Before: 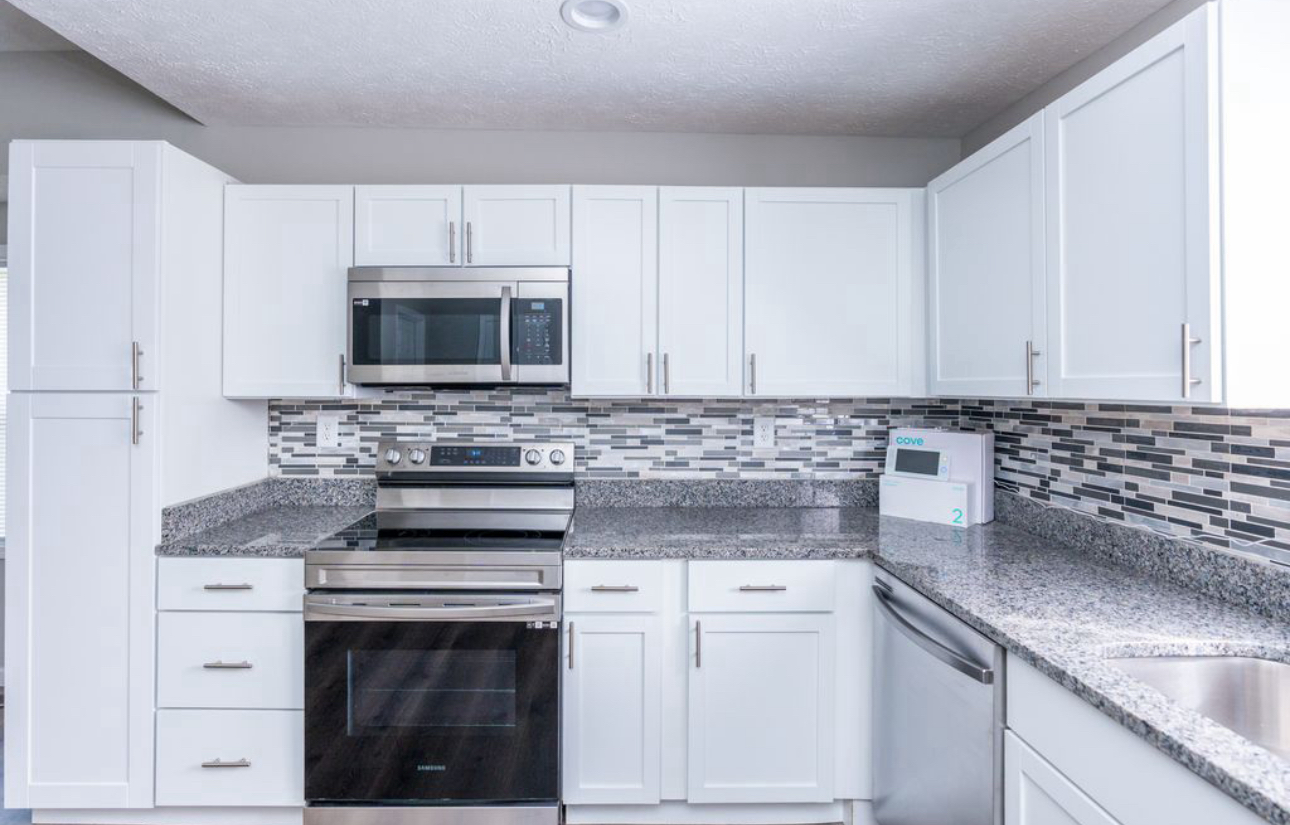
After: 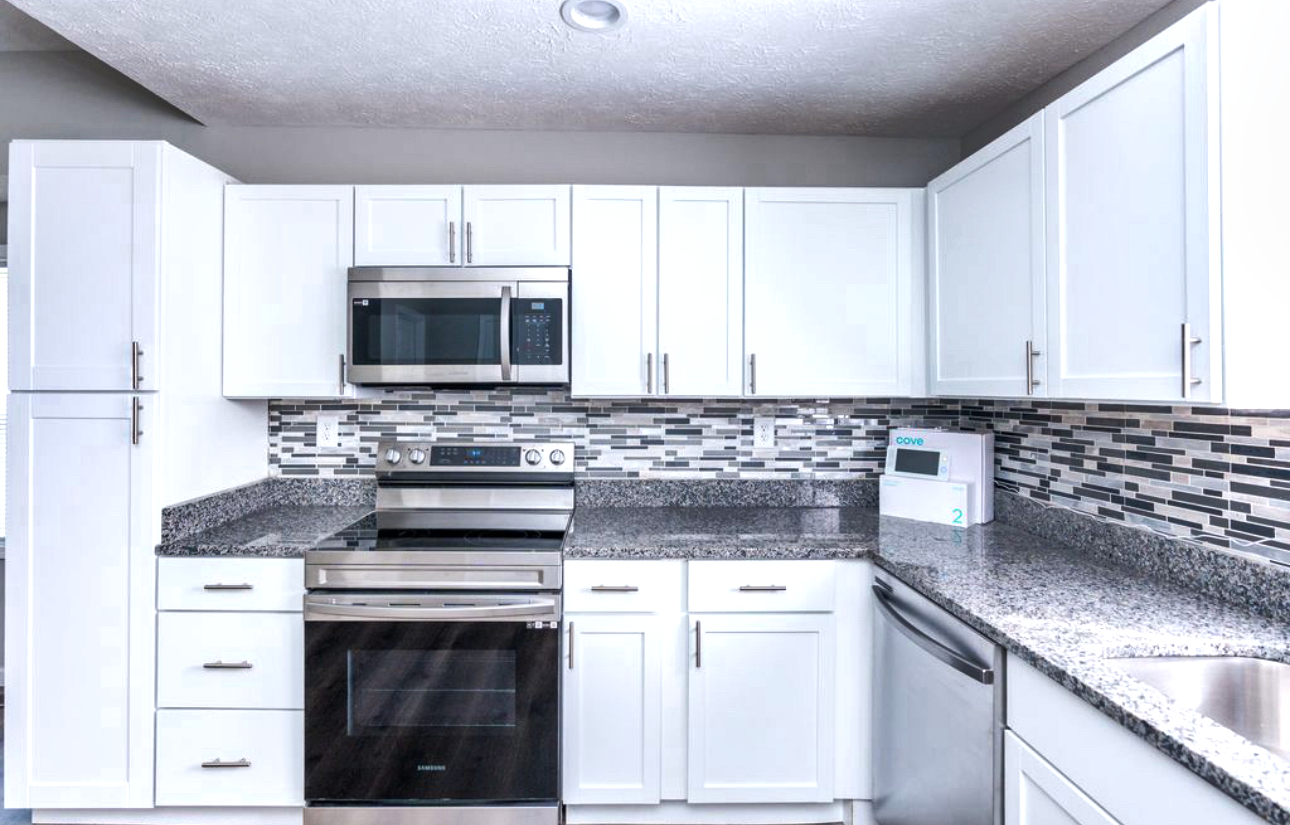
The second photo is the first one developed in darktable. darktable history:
tone equalizer: -8 EV -0.431 EV, -7 EV -0.412 EV, -6 EV -0.358 EV, -5 EV -0.199 EV, -3 EV 0.206 EV, -2 EV 0.31 EV, -1 EV 0.372 EV, +0 EV 0.398 EV
shadows and highlights: soften with gaussian
